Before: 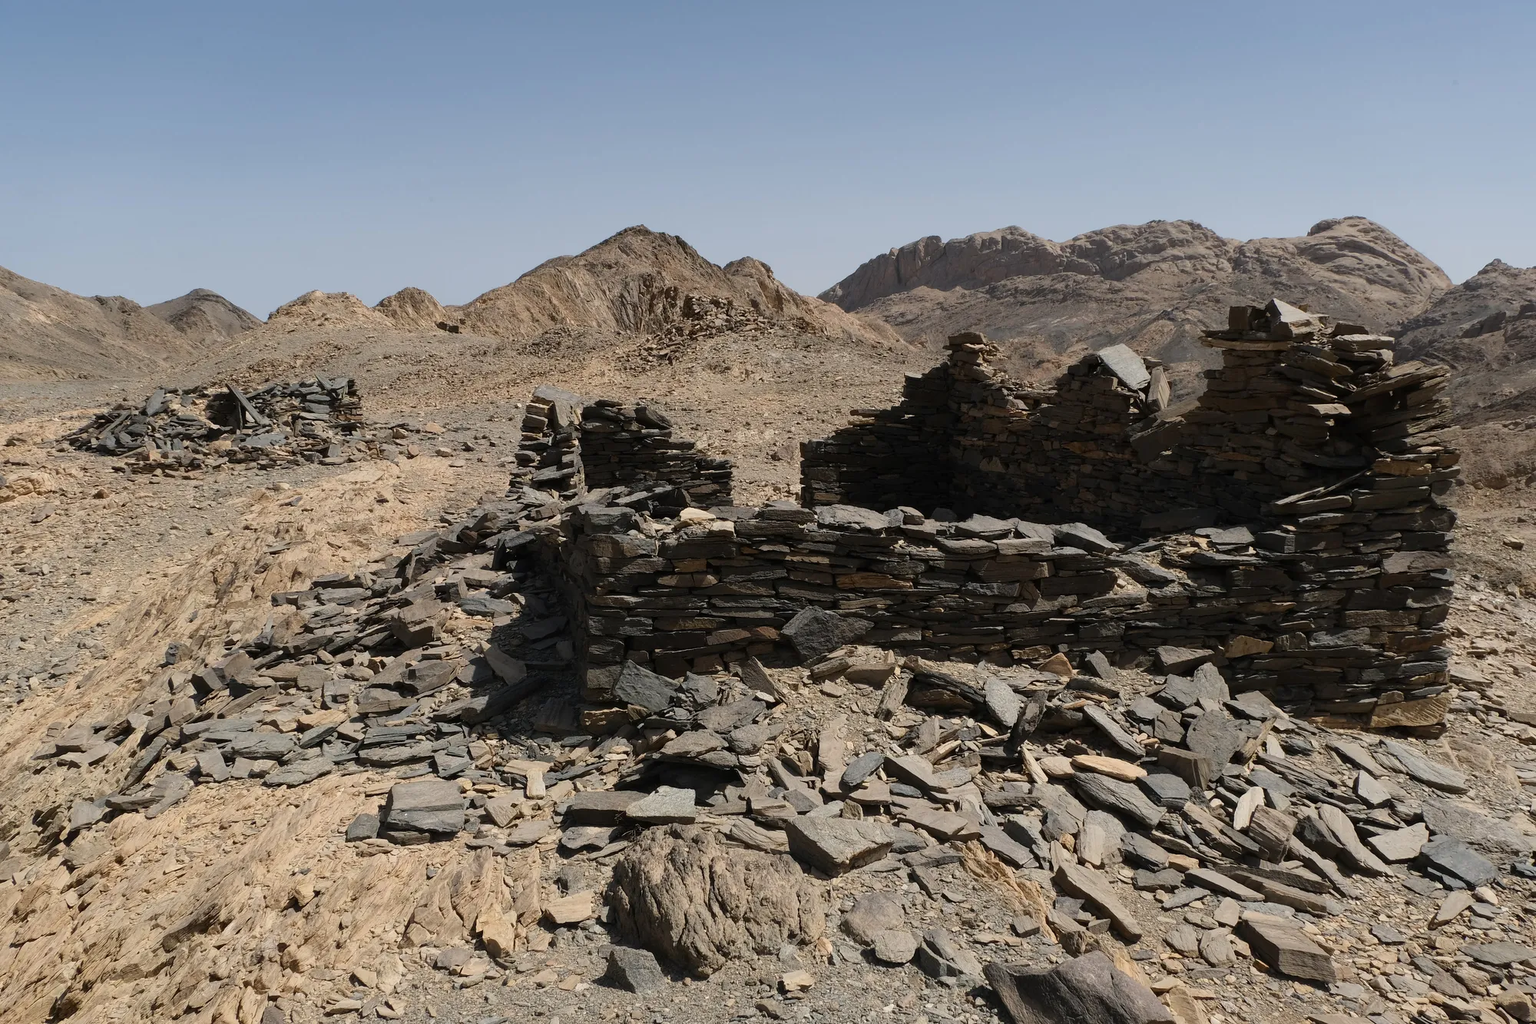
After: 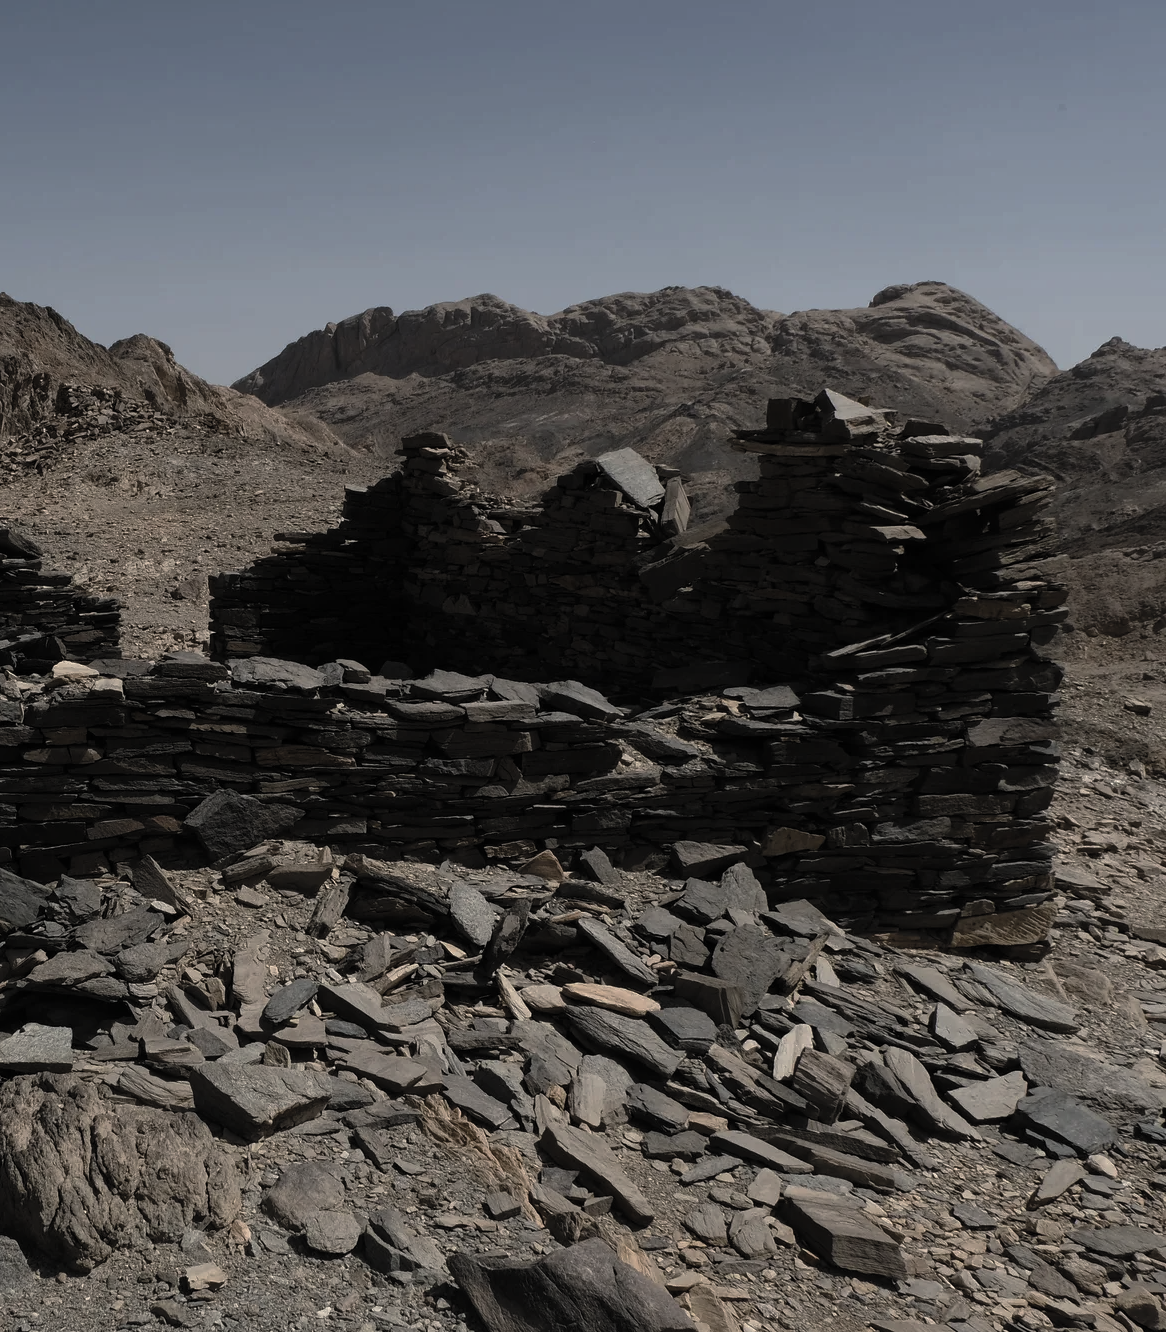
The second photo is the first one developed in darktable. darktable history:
color balance rgb: perceptual saturation grading › global saturation 19.412%, perceptual saturation grading › highlights -24.899%, perceptual saturation grading › shadows 49.366%
exposure: black level correction -0.022, exposure -0.033 EV, compensate highlight preservation false
base curve: curves: ch0 [(0, 0) (0.595, 0.418) (1, 1)], preserve colors none
levels: mode automatic, black 0.09%, levels [0.062, 0.494, 0.925]
contrast brightness saturation: contrast 0.096, saturation -0.35
crop: left 41.68%
